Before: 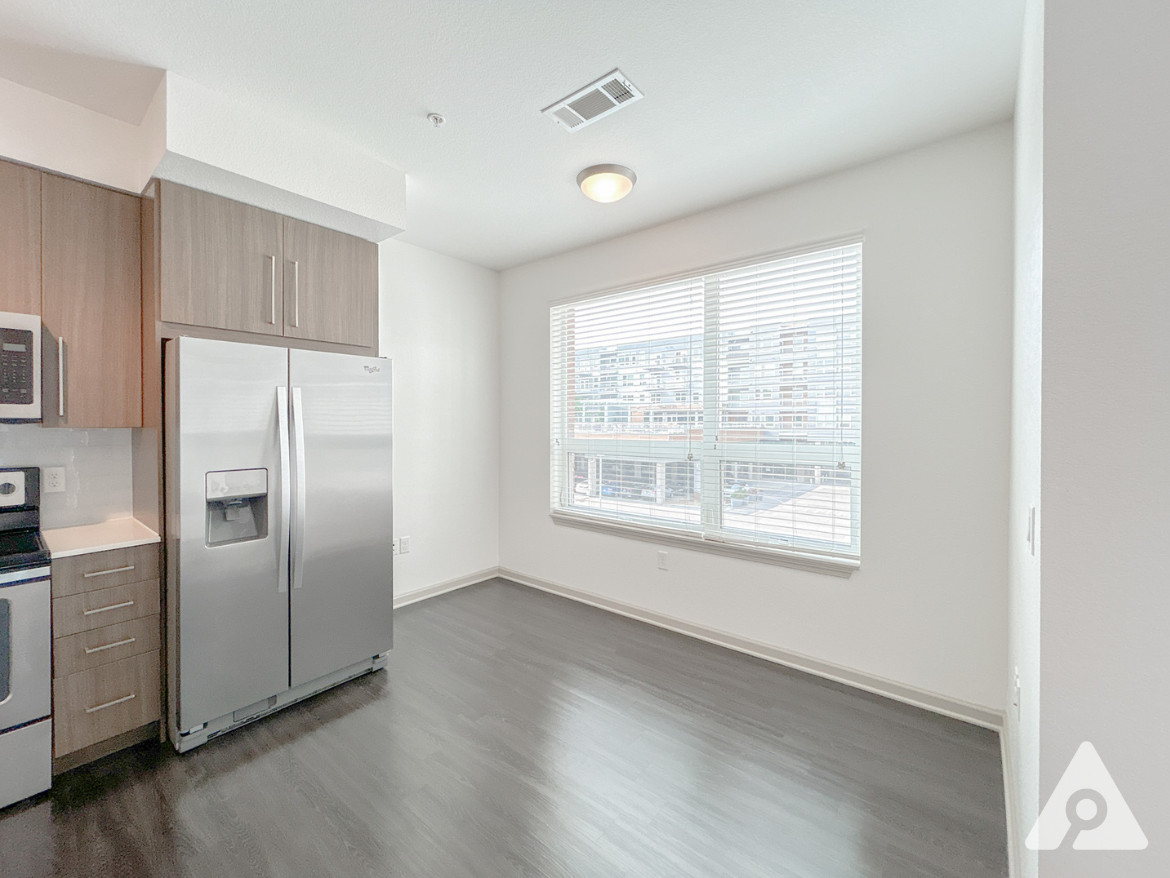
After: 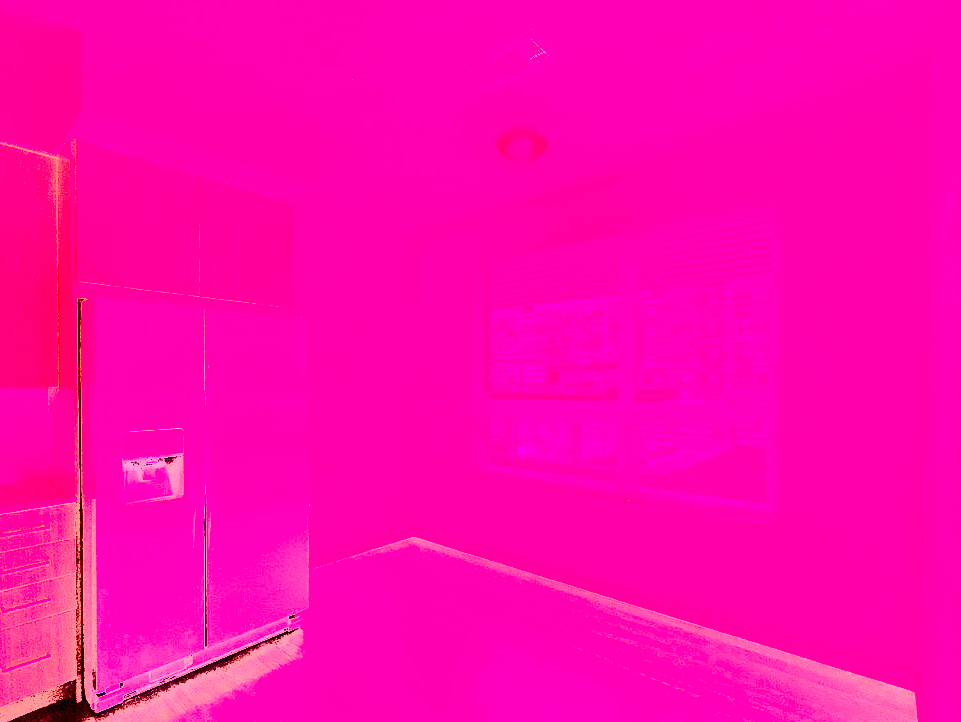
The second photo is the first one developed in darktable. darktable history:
crop and rotate: left 7.196%, top 4.574%, right 10.605%, bottom 13.178%
contrast brightness saturation: contrast 0.93, brightness 0.2
white balance: red 4.26, blue 1.802
